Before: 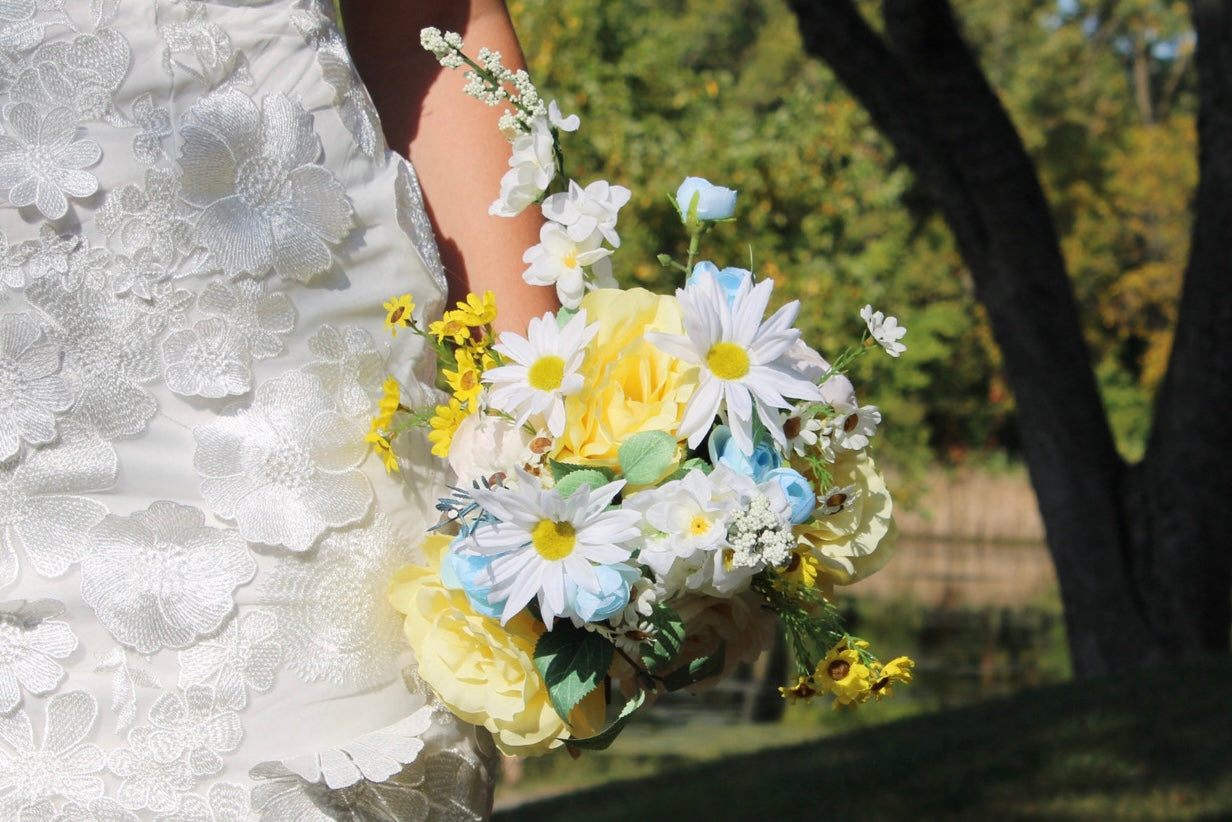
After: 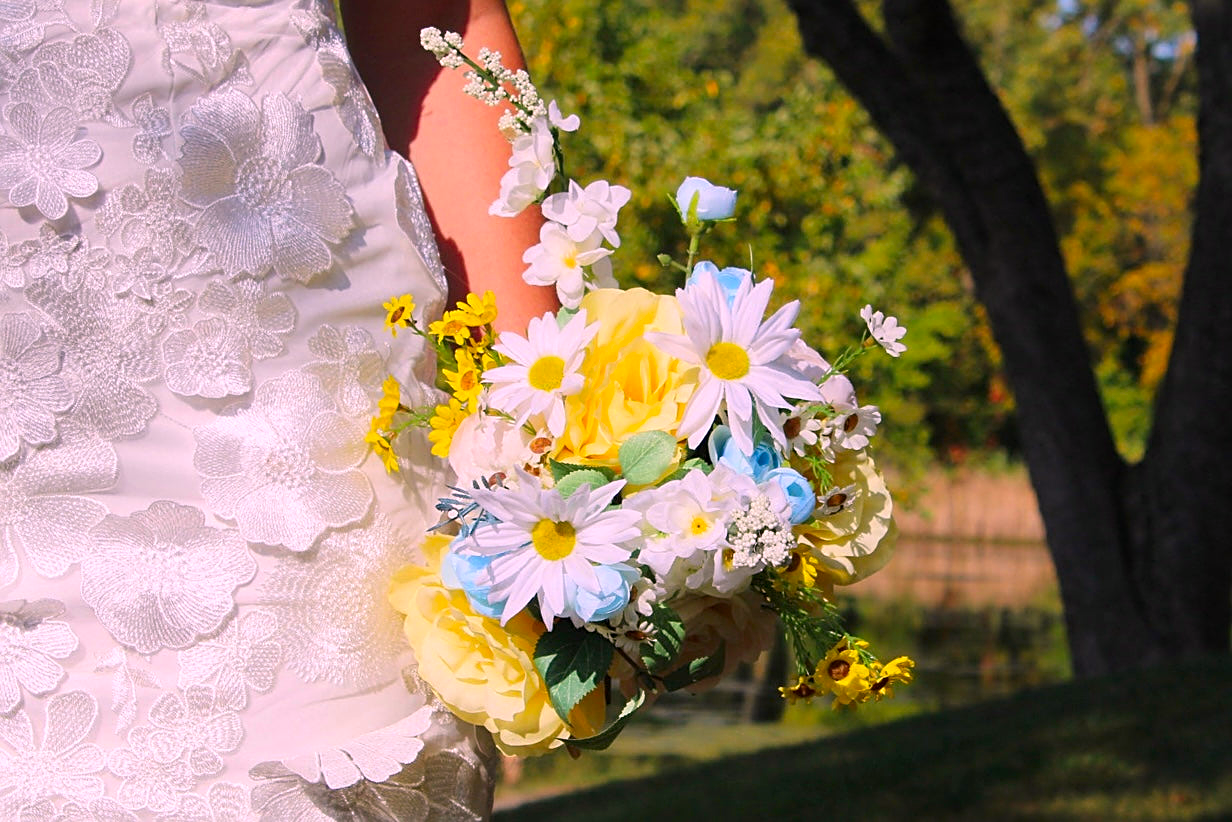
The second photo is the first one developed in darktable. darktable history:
sharpen: on, module defaults
color correction: highlights a* 11.59, highlights b* -3.7, saturation 1.5
